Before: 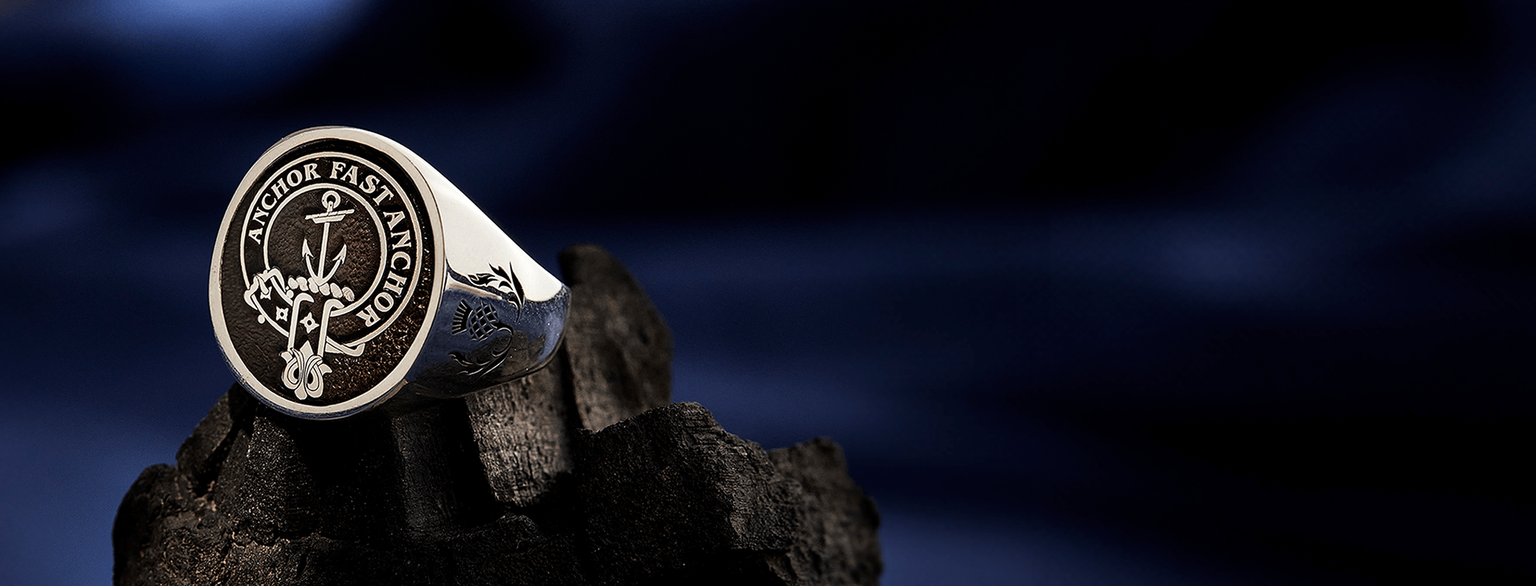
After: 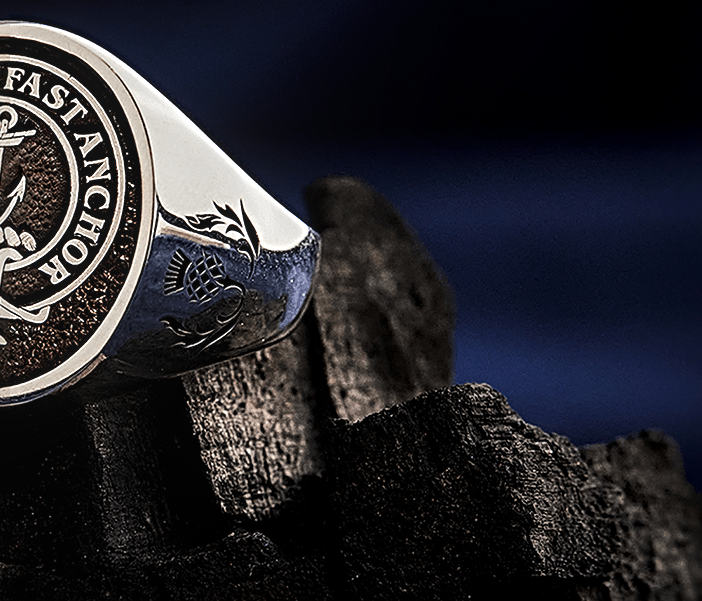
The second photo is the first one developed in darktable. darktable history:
crop and rotate: left 21.328%, top 18.876%, right 43.875%, bottom 2.994%
local contrast: on, module defaults
color calibration: illuminant same as pipeline (D50), adaptation none (bypass), x 0.333, y 0.333, temperature 5022.61 K
shadows and highlights: radius 169.65, shadows 27.82, white point adjustment 3.01, highlights -68.05, soften with gaussian
sharpen: radius 3.991
color zones: curves: ch0 [(0, 0.473) (0.001, 0.473) (0.226, 0.548) (0.4, 0.589) (0.525, 0.54) (0.728, 0.403) (0.999, 0.473) (1, 0.473)]; ch1 [(0, 0.619) (0.001, 0.619) (0.234, 0.388) (0.4, 0.372) (0.528, 0.422) (0.732, 0.53) (0.999, 0.619) (1, 0.619)]; ch2 [(0, 0.547) (0.001, 0.547) (0.226, 0.45) (0.4, 0.525) (0.525, 0.585) (0.8, 0.511) (0.999, 0.547) (1, 0.547)]
tone curve: curves: ch0 [(0, 0) (0.227, 0.17) (0.766, 0.774) (1, 1)]; ch1 [(0, 0) (0.114, 0.127) (0.437, 0.452) (0.498, 0.498) (0.529, 0.541) (0.579, 0.589) (1, 1)]; ch2 [(0, 0) (0.233, 0.259) (0.493, 0.492) (0.587, 0.573) (1, 1)], preserve colors none
